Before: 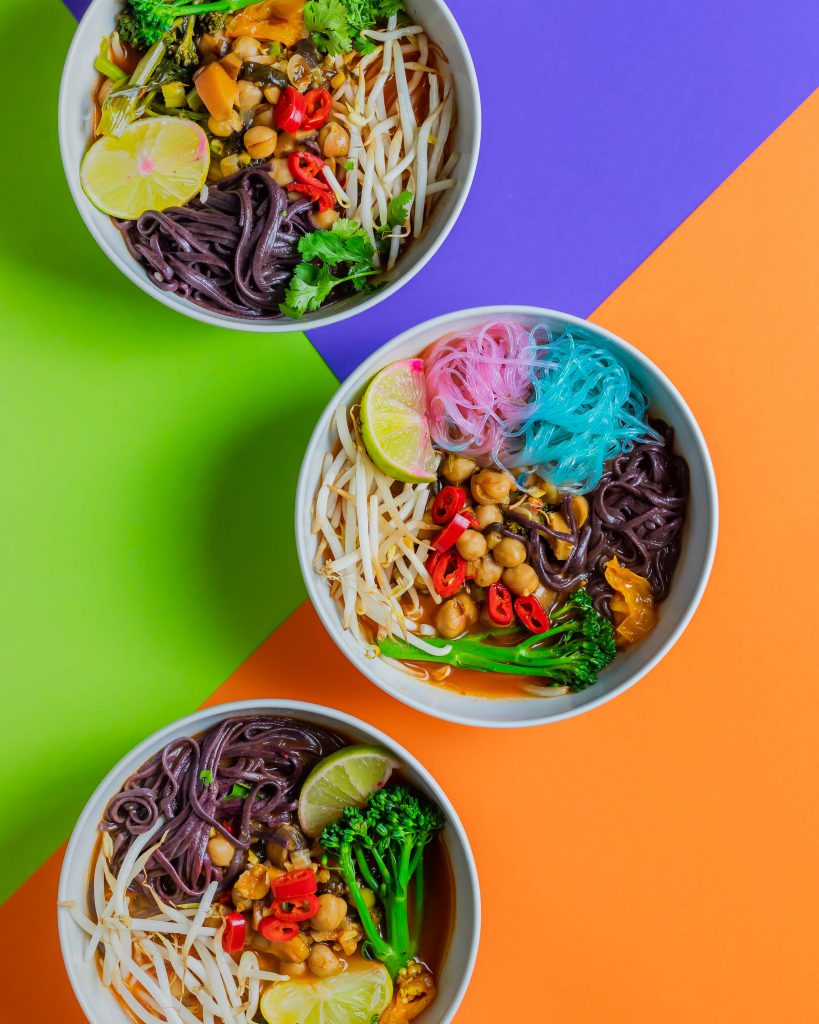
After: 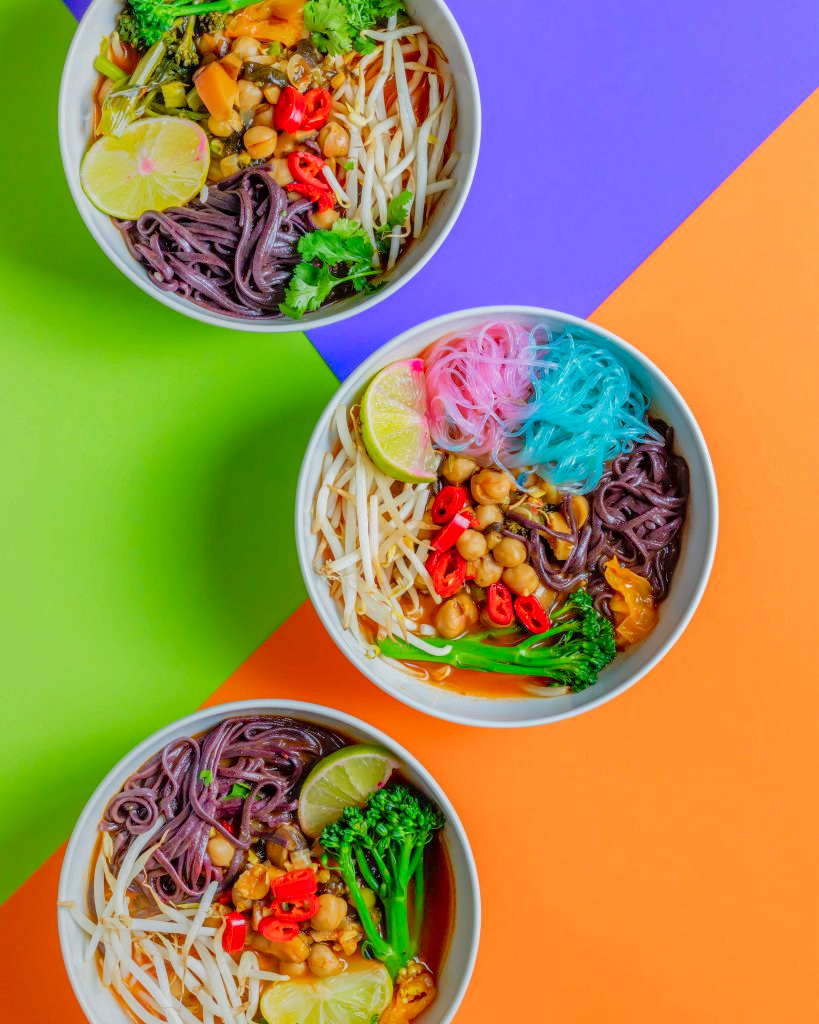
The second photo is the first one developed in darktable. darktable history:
local contrast: highlights 0%, shadows 0%, detail 133%
tone curve: curves: ch0 [(0, 0) (0.004, 0.008) (0.077, 0.156) (0.169, 0.29) (0.774, 0.774) (1, 1)], color space Lab, linked channels, preserve colors none
